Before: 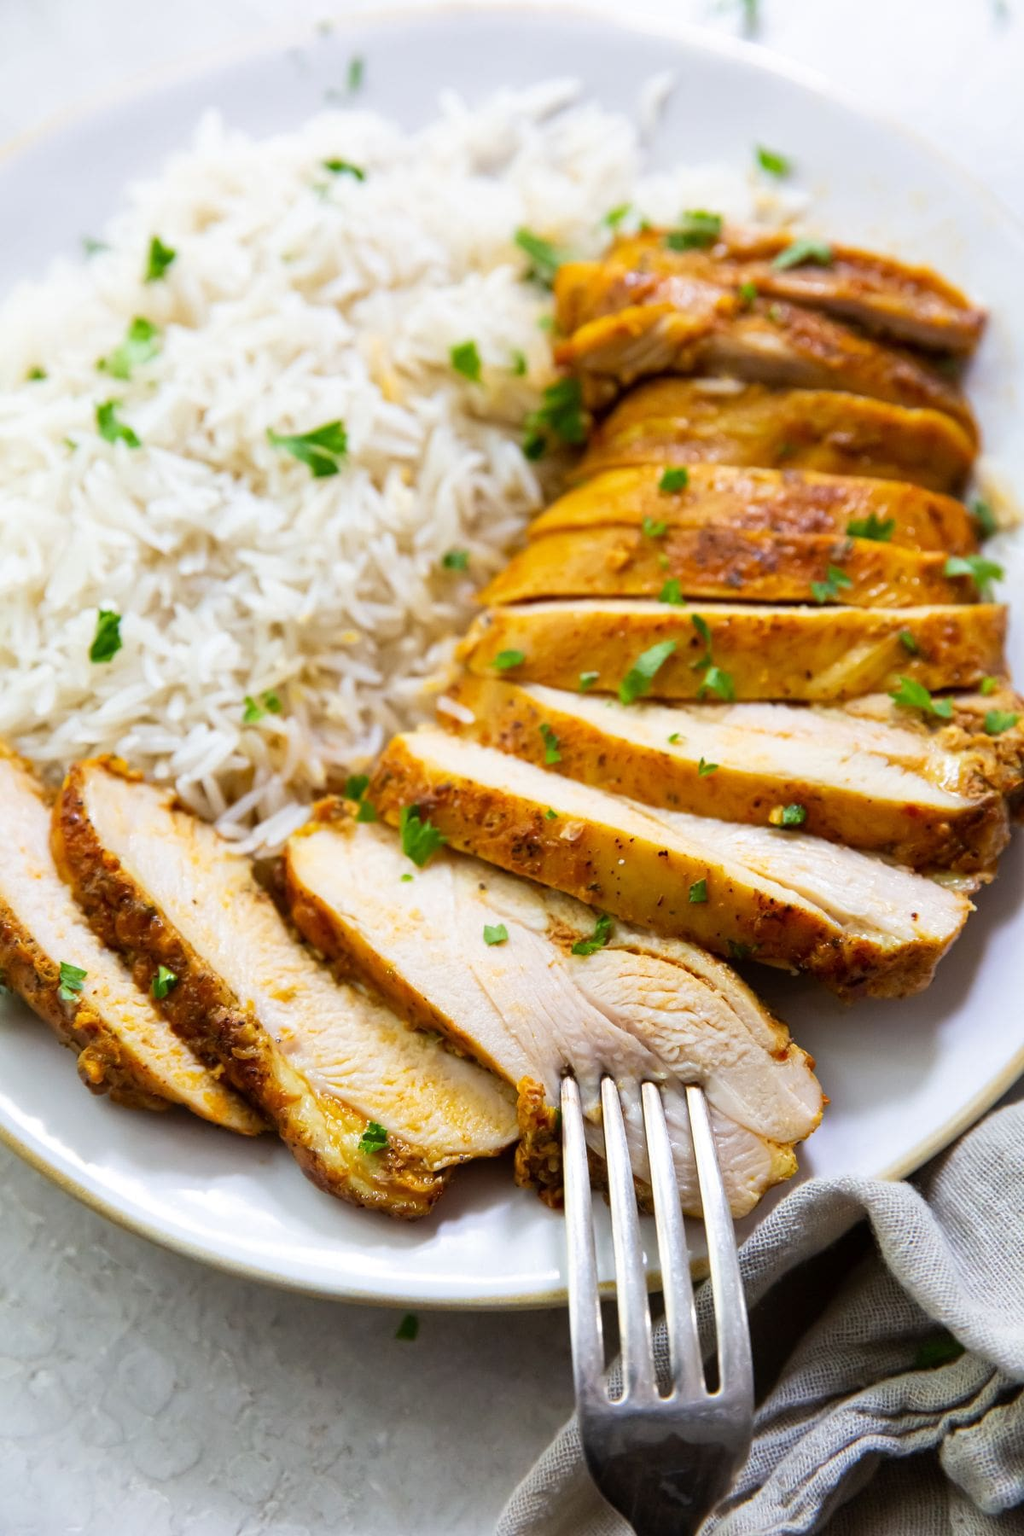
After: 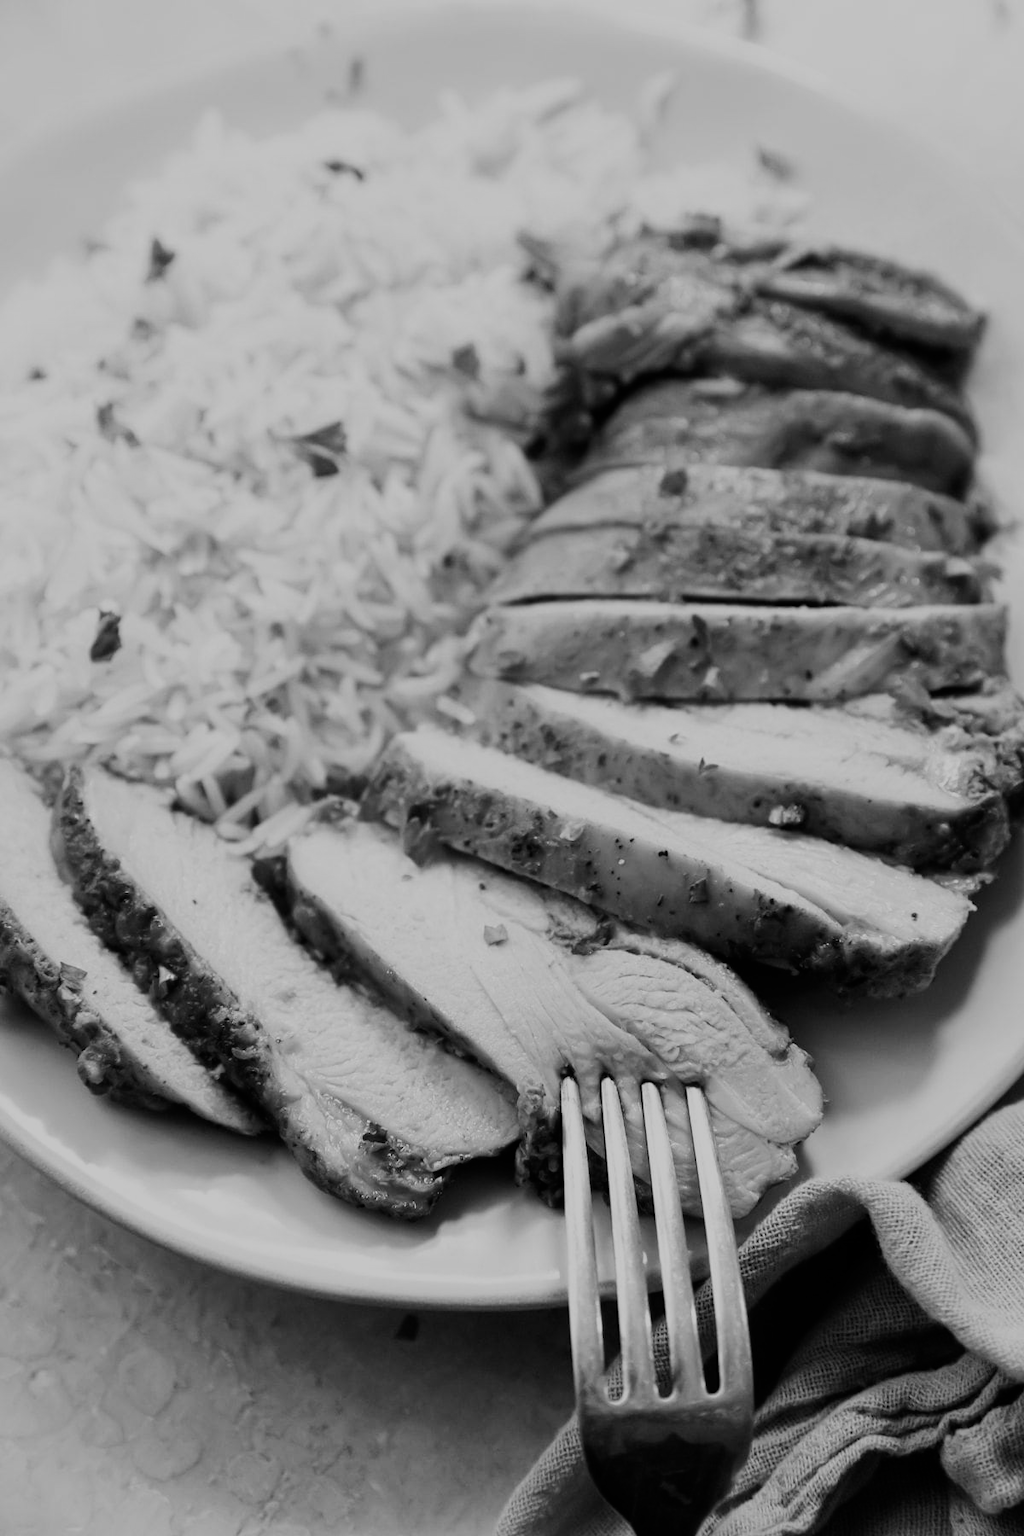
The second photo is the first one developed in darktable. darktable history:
color zones: curves: ch0 [(0.224, 0.526) (0.75, 0.5)]; ch1 [(0.055, 0.526) (0.224, 0.761) (0.377, 0.526) (0.75, 0.5)]
exposure: black level correction 0, exposure -0.721 EV, compensate highlight preservation false
monochrome: a -6.99, b 35.61, size 1.4
filmic rgb: black relative exposure -7.5 EV, white relative exposure 5 EV, hardness 3.31, contrast 1.3, contrast in shadows safe
